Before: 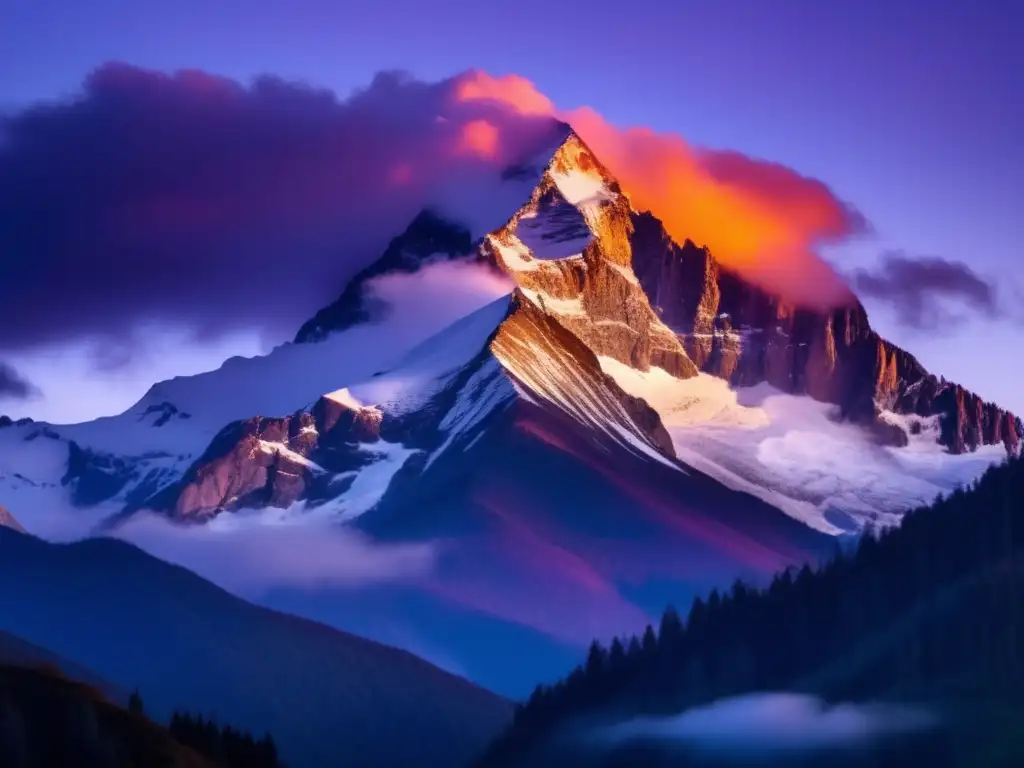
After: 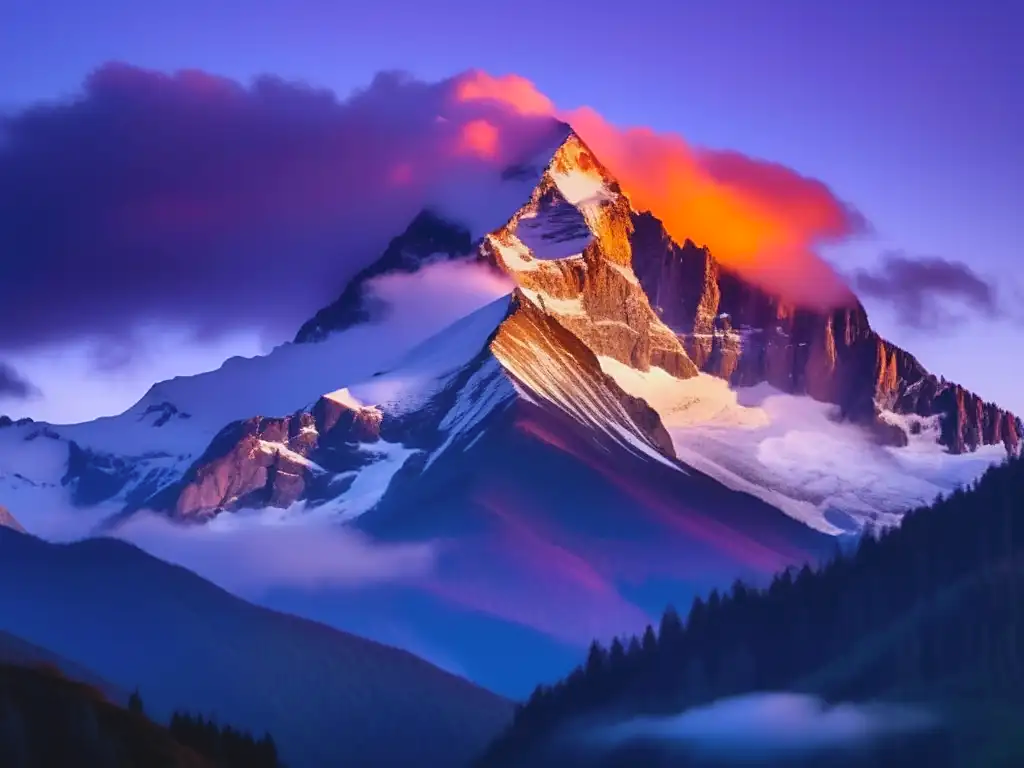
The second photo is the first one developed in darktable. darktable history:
contrast brightness saturation: contrast -0.093, brightness 0.046, saturation 0.081
sharpen: radius 1.863, amount 0.396, threshold 1.7
